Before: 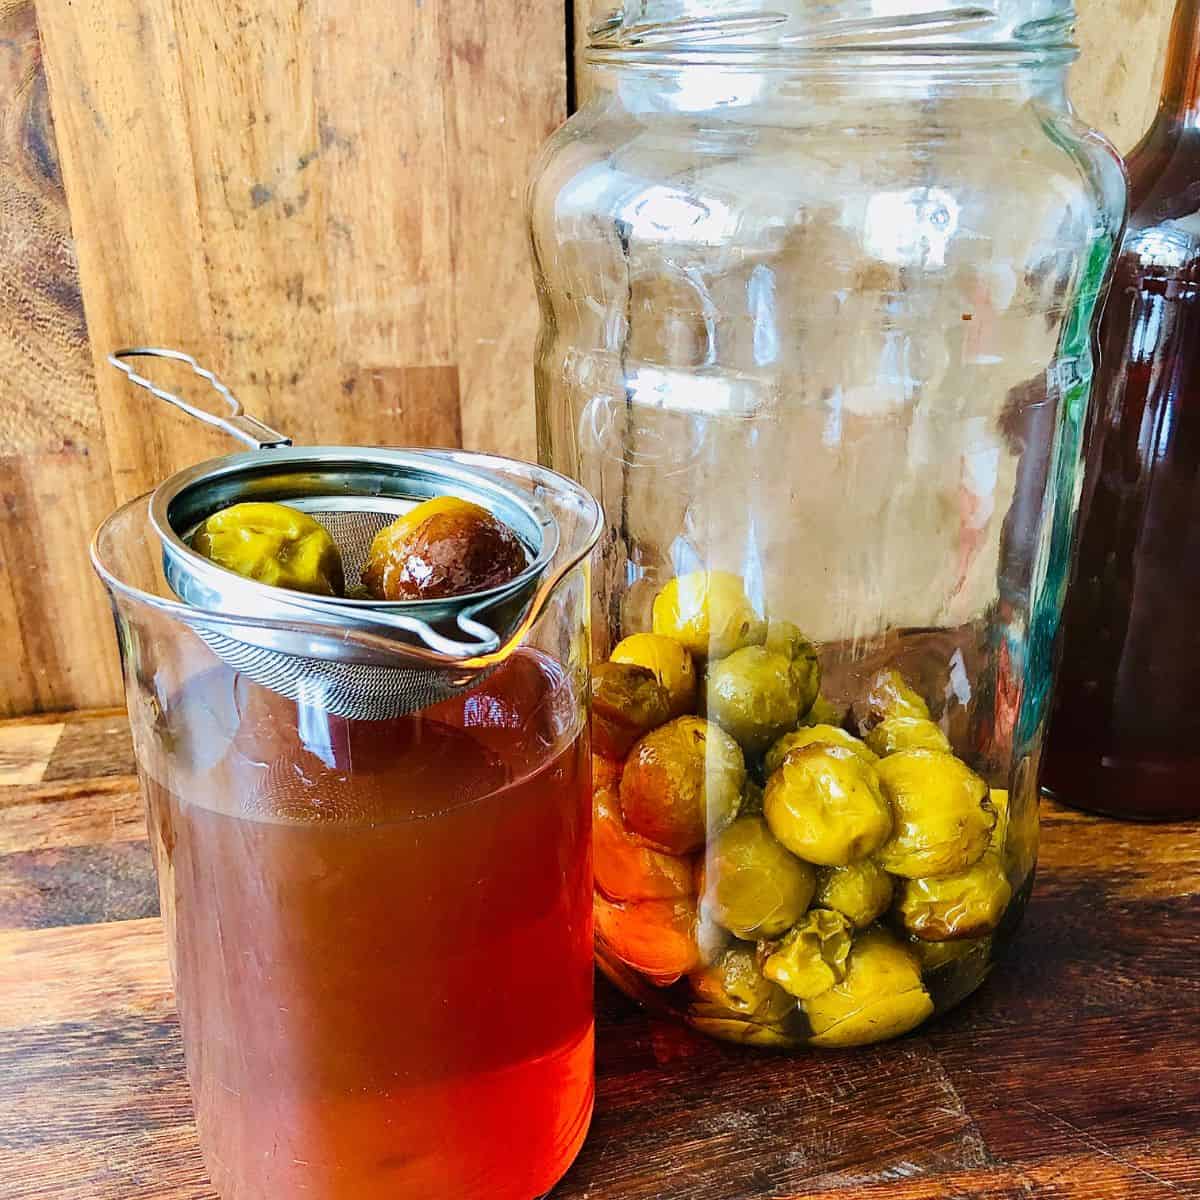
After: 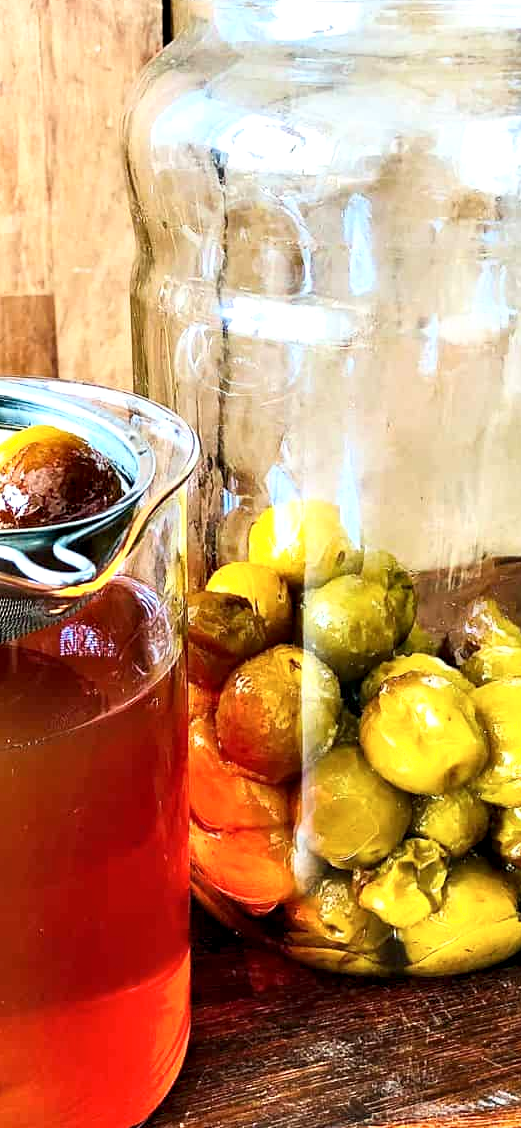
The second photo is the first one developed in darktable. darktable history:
contrast equalizer: octaves 7, y [[0.6 ×6], [0.55 ×6], [0 ×6], [0 ×6], [0 ×6]], mix 0.335
crop: left 33.73%, top 5.991%, right 22.78%
shadows and highlights: shadows -12.83, white point adjustment 4.06, highlights 26.54
base curve: curves: ch0 [(0, 0) (0.688, 0.865) (1, 1)]
